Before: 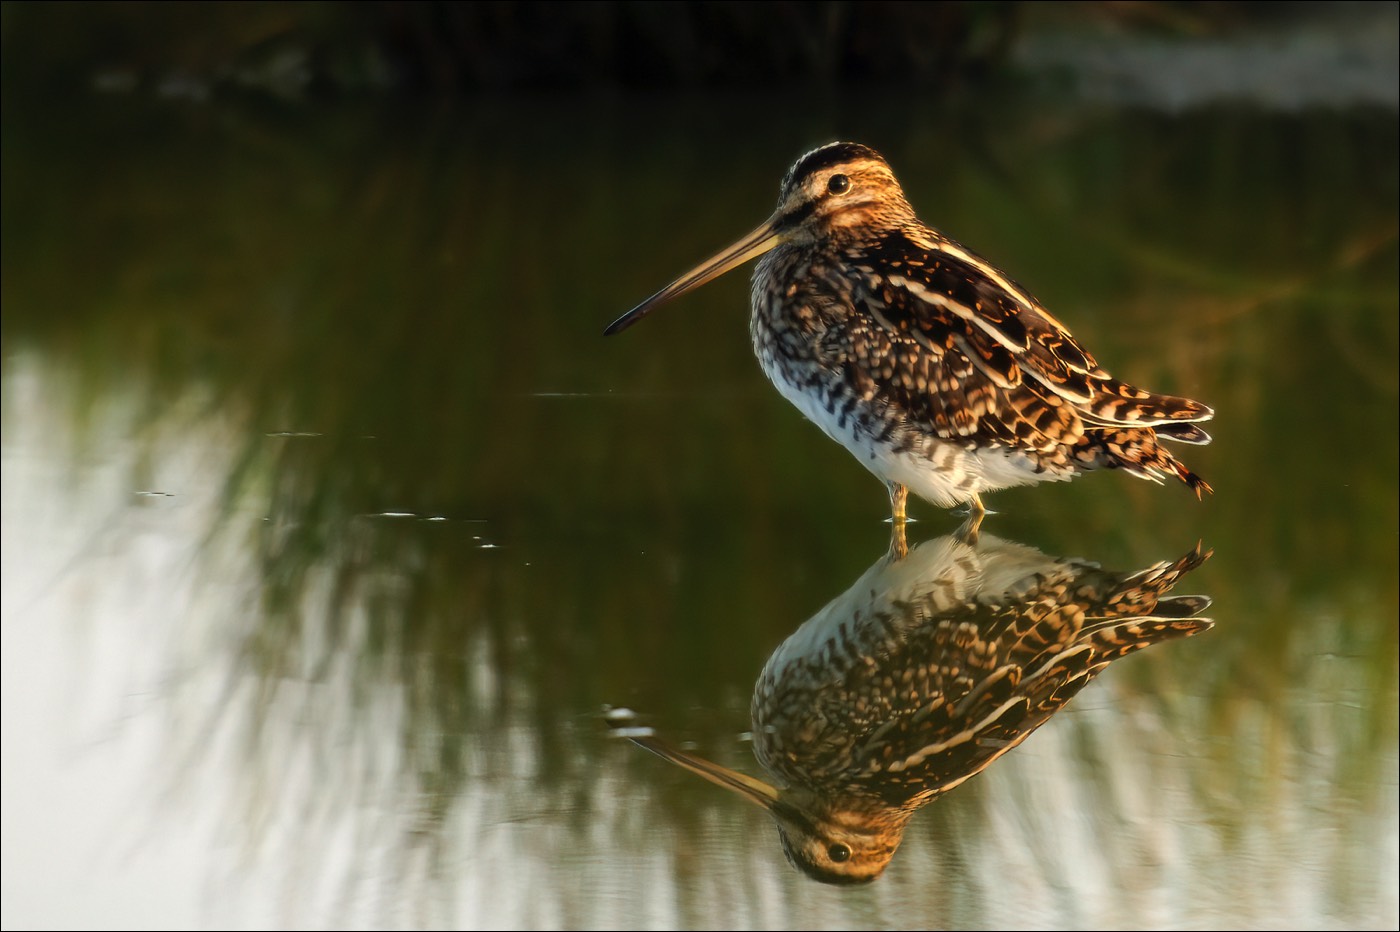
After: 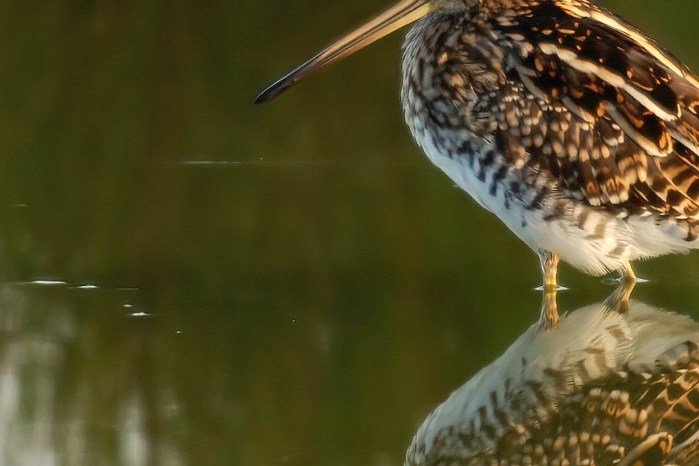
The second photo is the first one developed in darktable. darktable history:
crop: left 25%, top 25%, right 25%, bottom 25%
shadows and highlights: shadows 20.91, highlights -82.73, soften with gaussian
